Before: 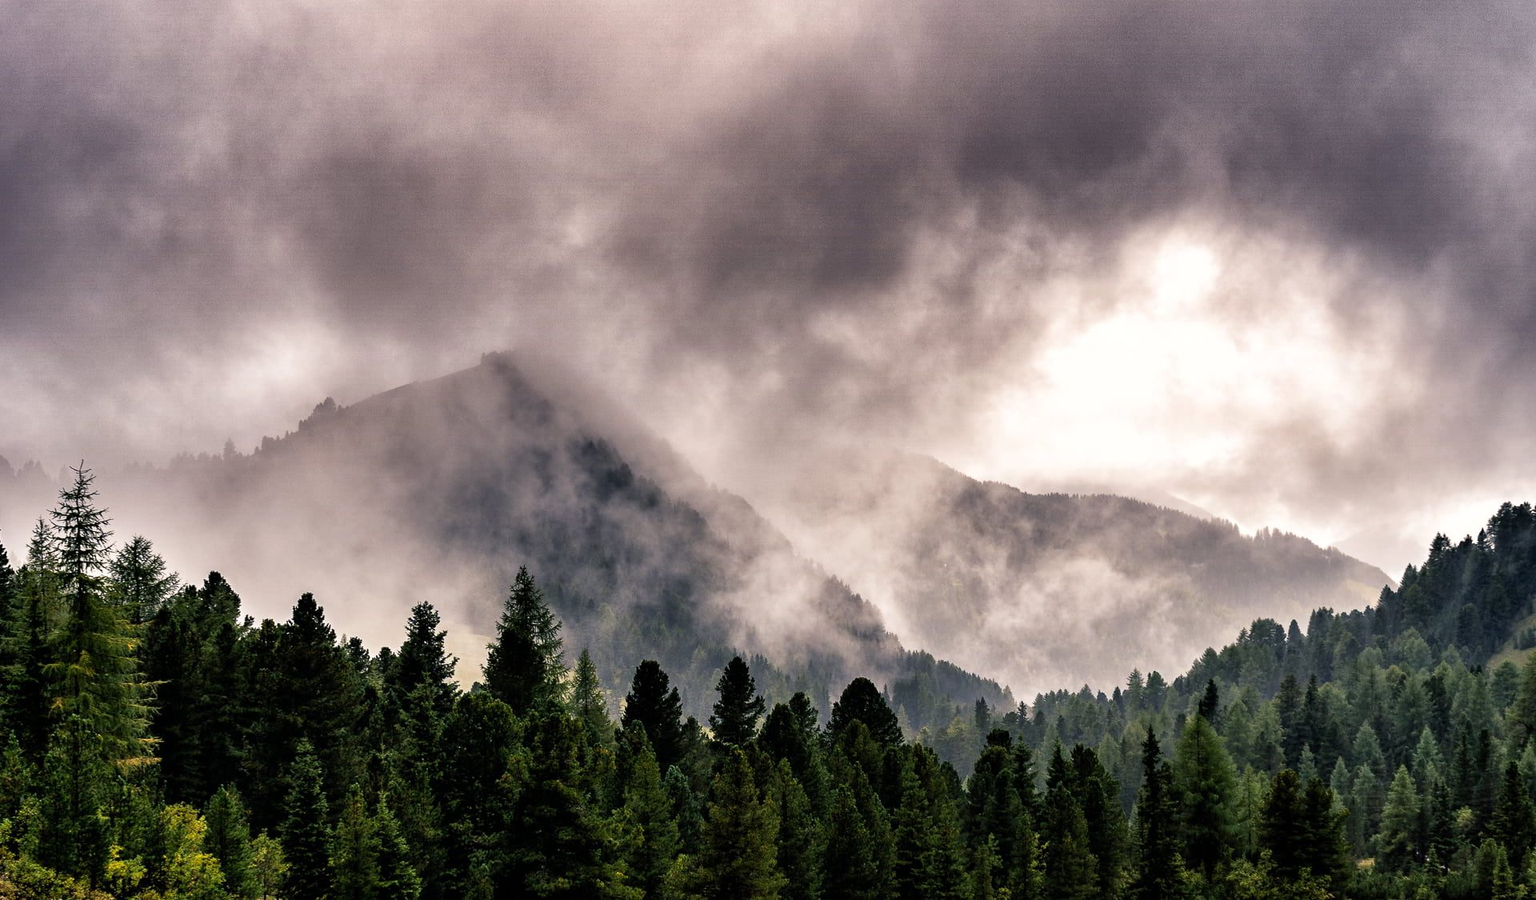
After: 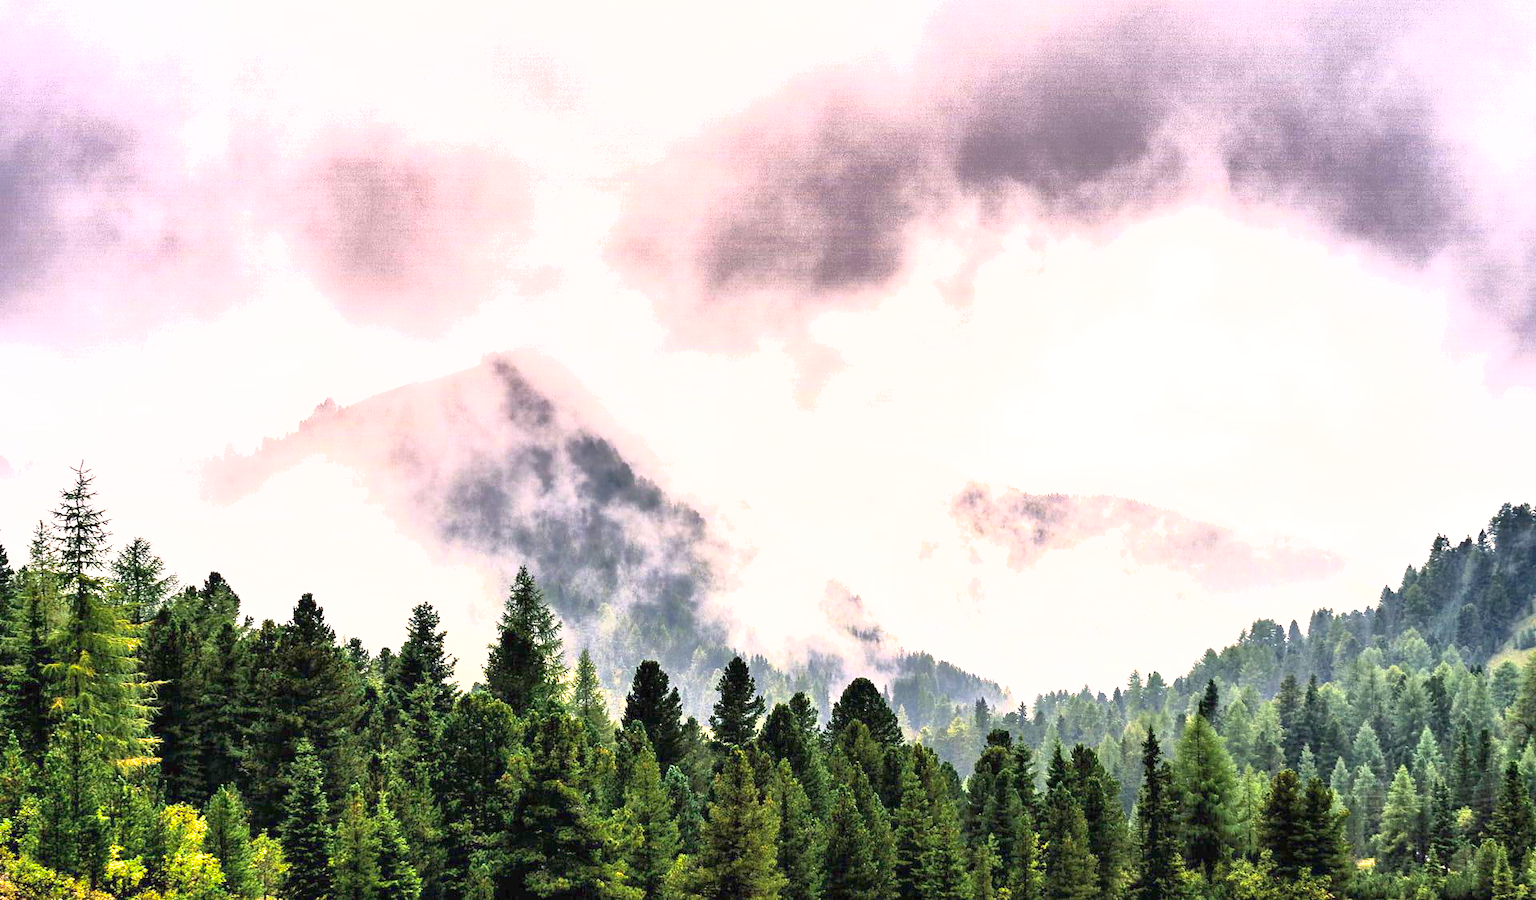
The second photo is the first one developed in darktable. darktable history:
exposure: black level correction 0, exposure 1.675 EV, compensate exposure bias true, compensate highlight preservation false
rotate and perspective: crop left 0, crop top 0
base curve: curves: ch0 [(0, 0) (0.557, 0.834) (1, 1)]
shadows and highlights: on, module defaults
